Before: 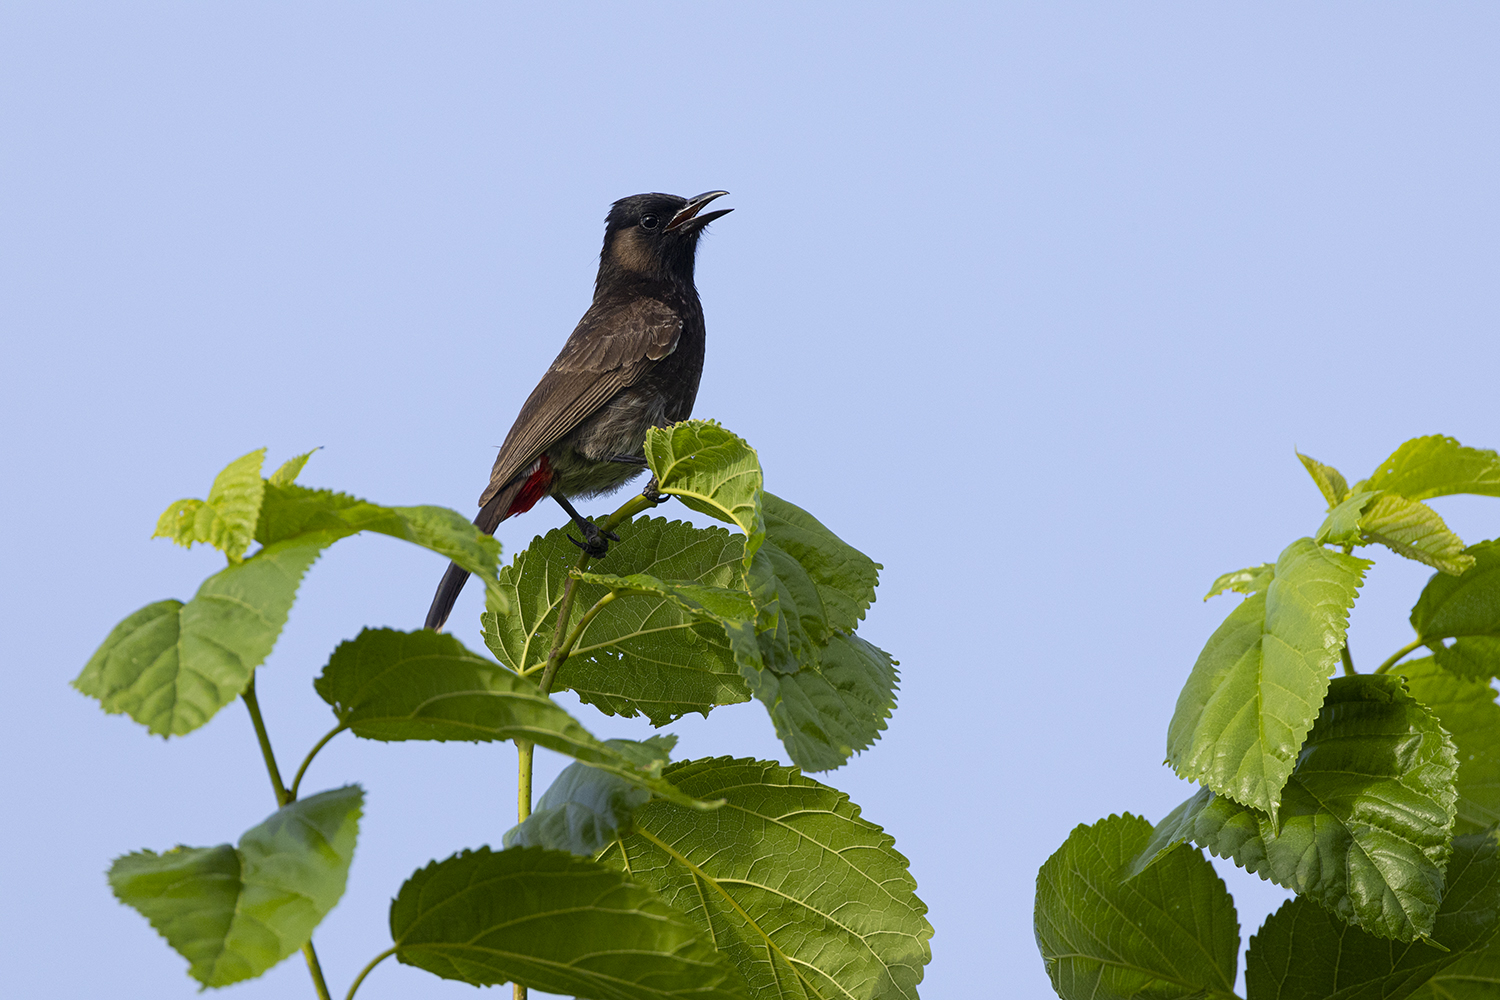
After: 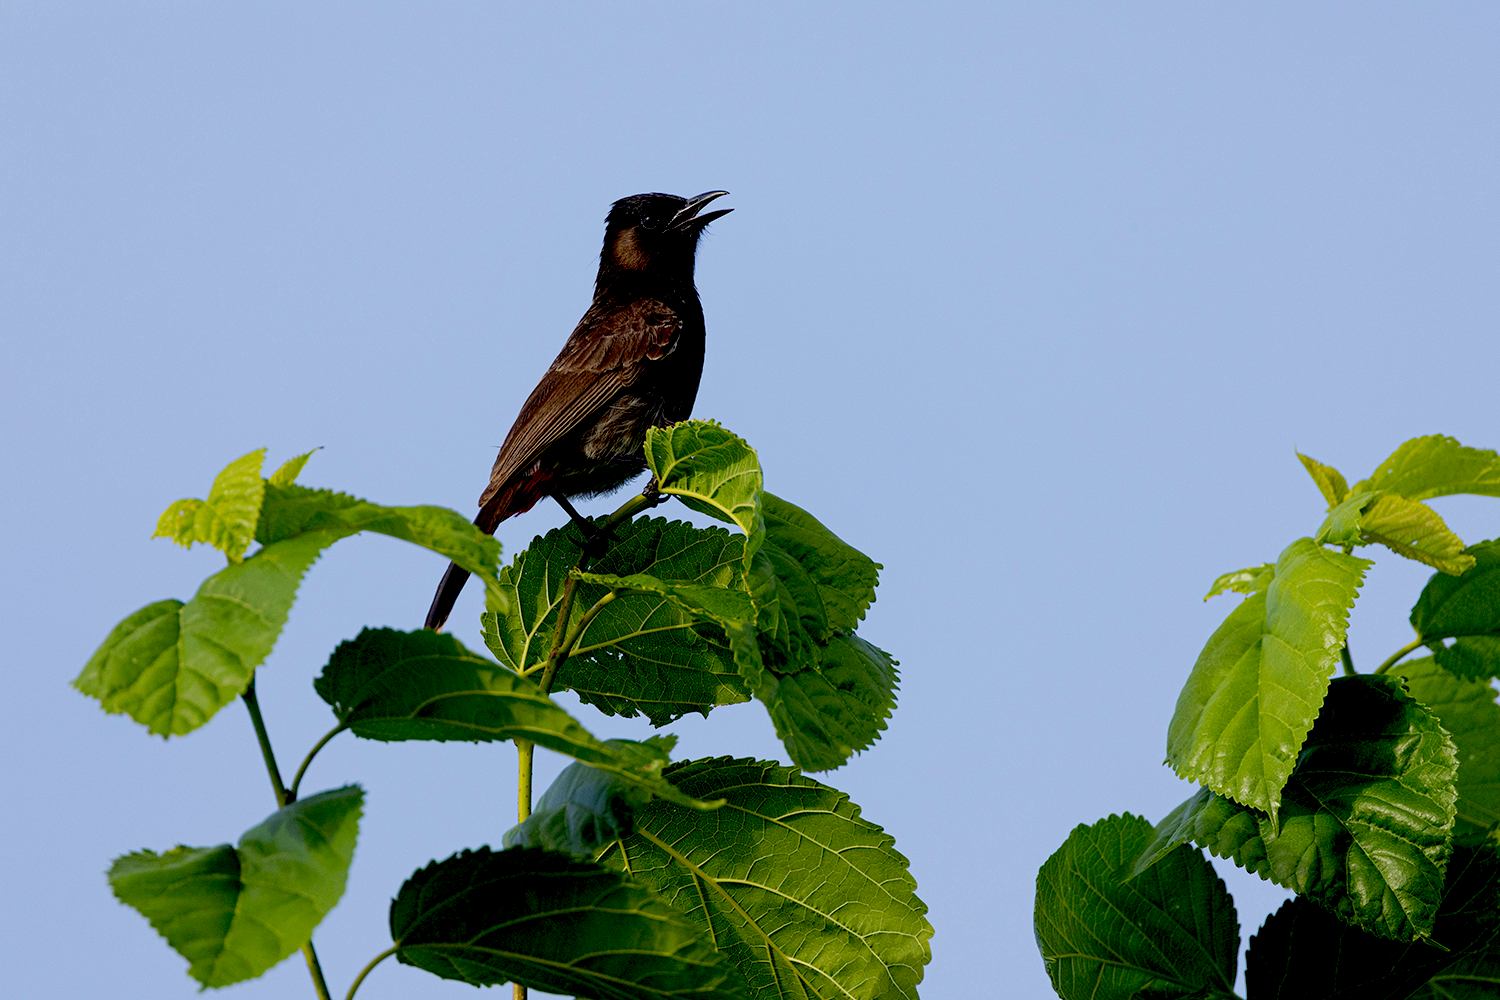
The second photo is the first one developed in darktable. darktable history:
exposure: black level correction 0.045, exposure -0.228 EV, compensate highlight preservation false
